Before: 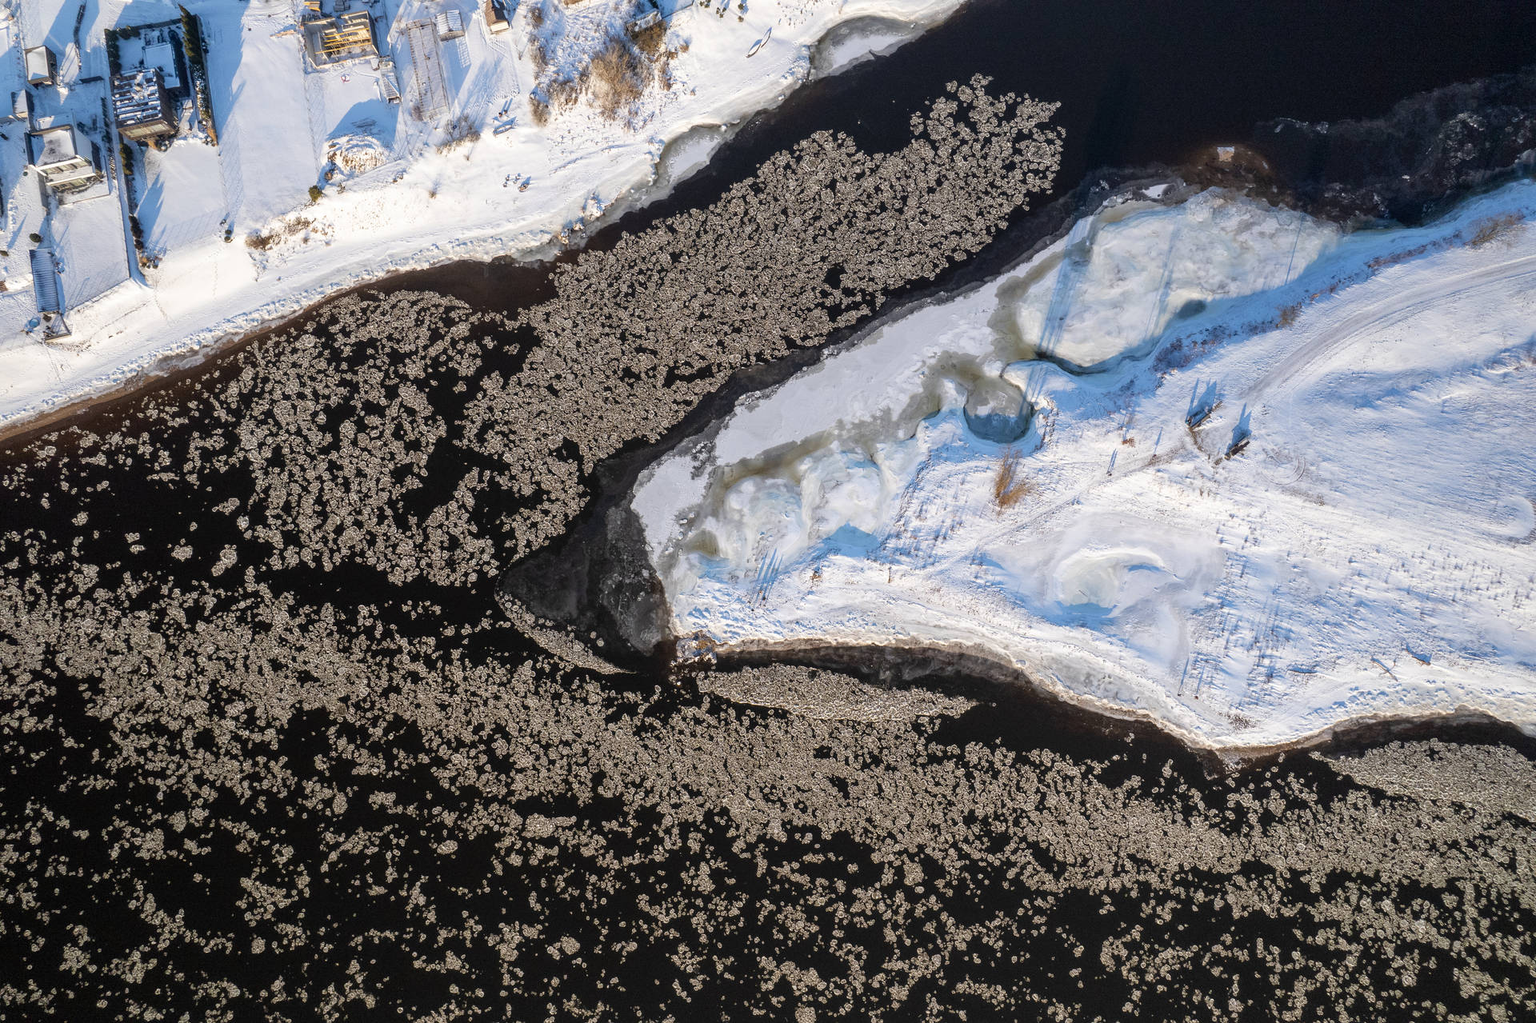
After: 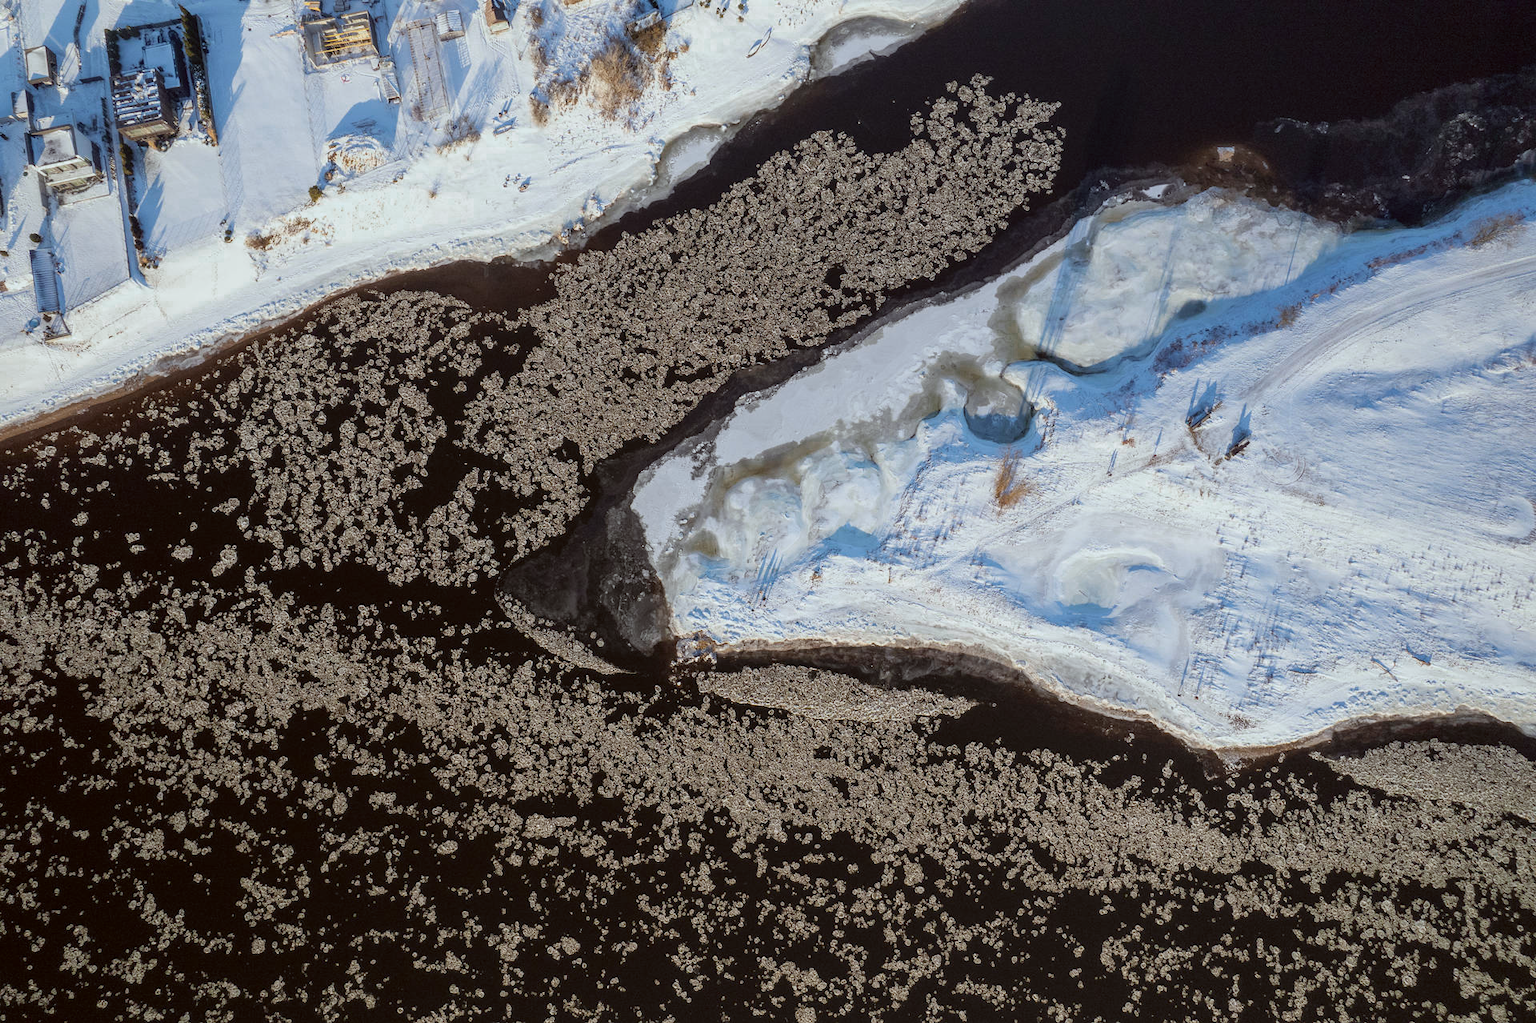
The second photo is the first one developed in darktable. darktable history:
color zones: curves: ch0 [(0.25, 0.5) (0.347, 0.092) (0.75, 0.5)]; ch1 [(0.25, 0.5) (0.33, 0.51) (0.75, 0.5)]
exposure: exposure -0.173 EV, compensate exposure bias true, compensate highlight preservation false
color correction: highlights a* -4.99, highlights b* -3.29, shadows a* 3.96, shadows b* 4.25
